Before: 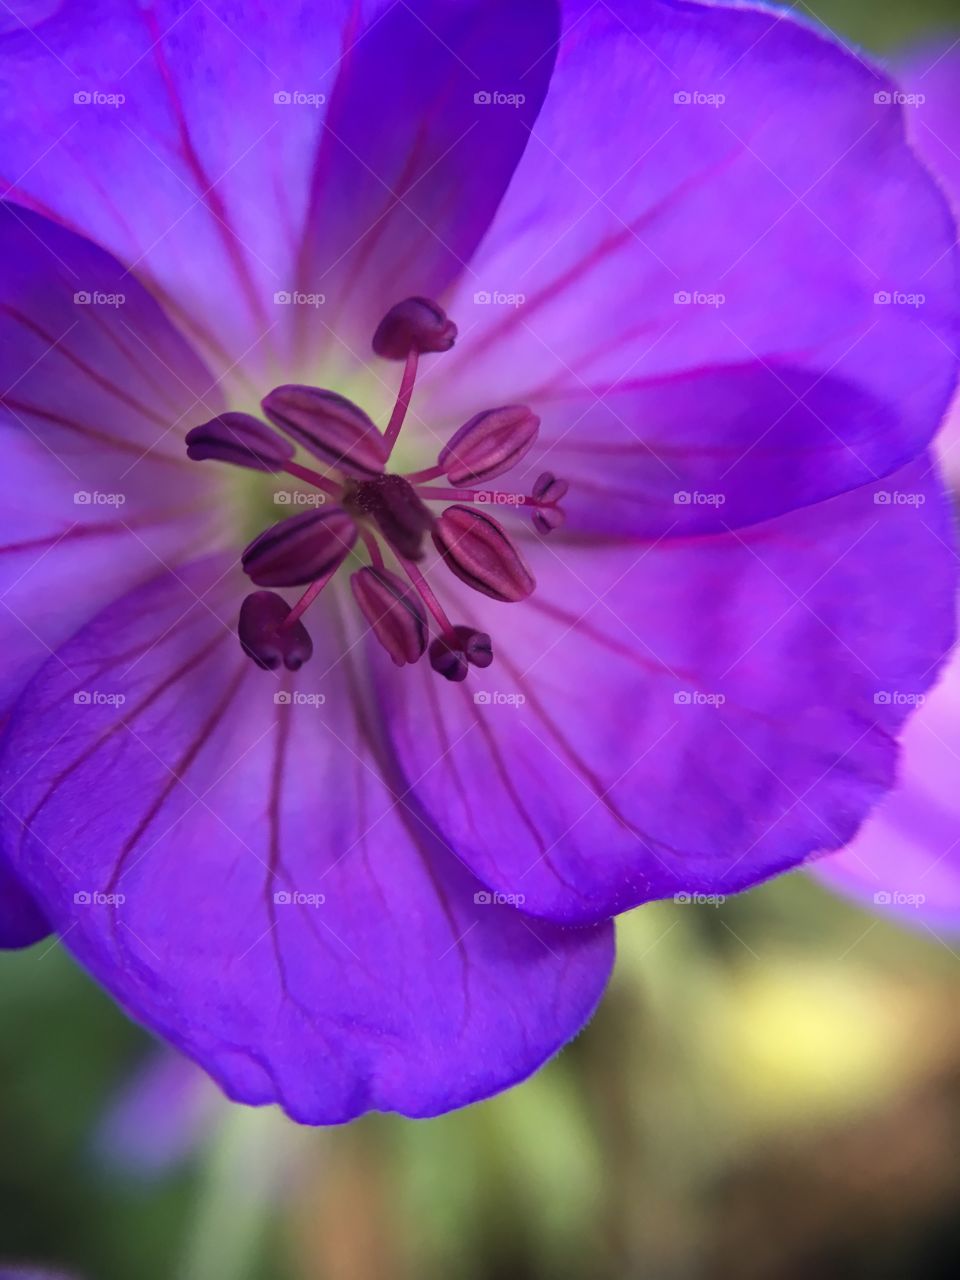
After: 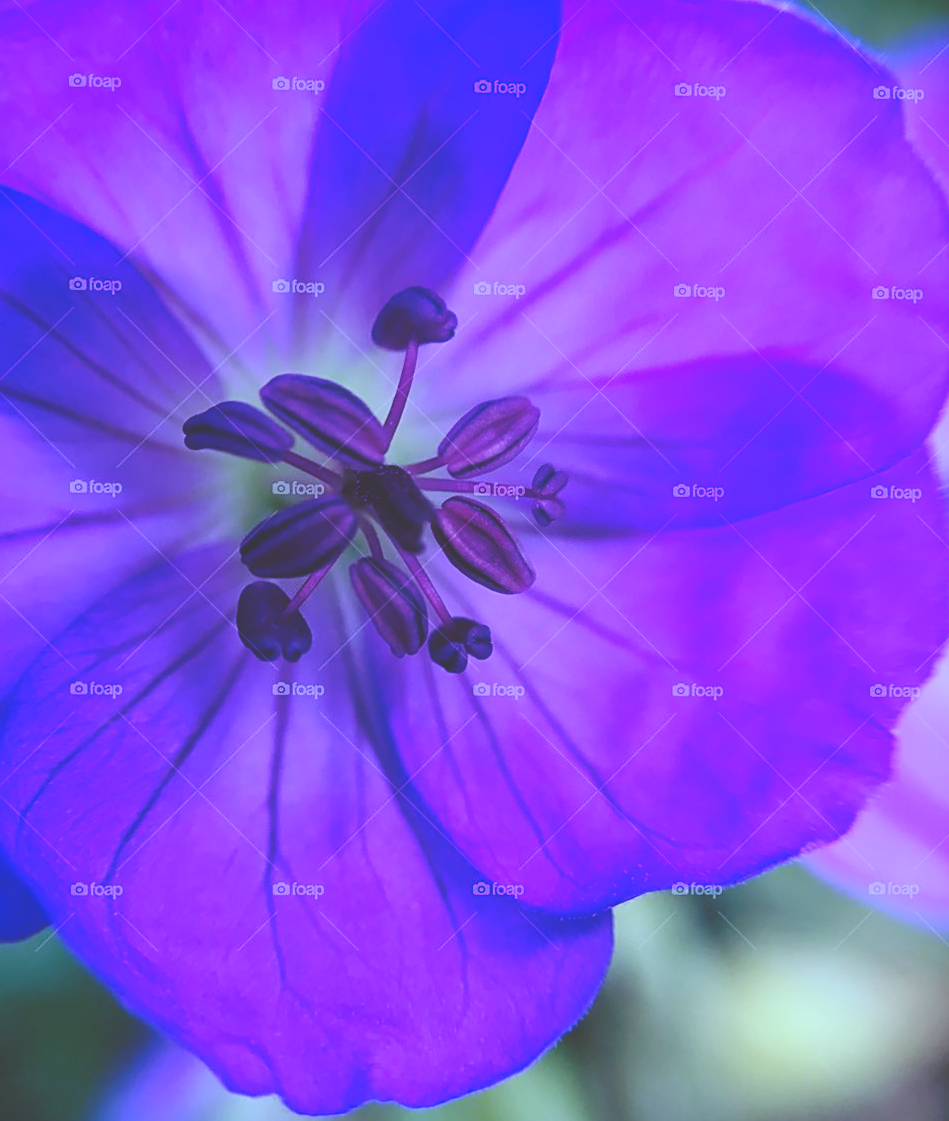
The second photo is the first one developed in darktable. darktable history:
base curve: curves: ch0 [(0, 0.024) (0.055, 0.065) (0.121, 0.166) (0.236, 0.319) (0.693, 0.726) (1, 1)], preserve colors none
white balance: red 0.766, blue 1.537
crop and rotate: top 0%, bottom 11.49%
rotate and perspective: rotation 0.174°, lens shift (vertical) 0.013, lens shift (horizontal) 0.019, shear 0.001, automatic cropping original format, crop left 0.007, crop right 0.991, crop top 0.016, crop bottom 0.997
contrast brightness saturation: contrast -0.1, saturation -0.1
tone curve: curves: ch0 [(0, 0) (0.003, 0.013) (0.011, 0.02) (0.025, 0.037) (0.044, 0.068) (0.069, 0.108) (0.1, 0.138) (0.136, 0.168) (0.177, 0.203) (0.224, 0.241) (0.277, 0.281) (0.335, 0.328) (0.399, 0.382) (0.468, 0.448) (0.543, 0.519) (0.623, 0.603) (0.709, 0.705) (0.801, 0.808) (0.898, 0.903) (1, 1)], preserve colors none
sharpen: on, module defaults
exposure: black level correction 0.009, exposure 0.119 EV, compensate highlight preservation false
